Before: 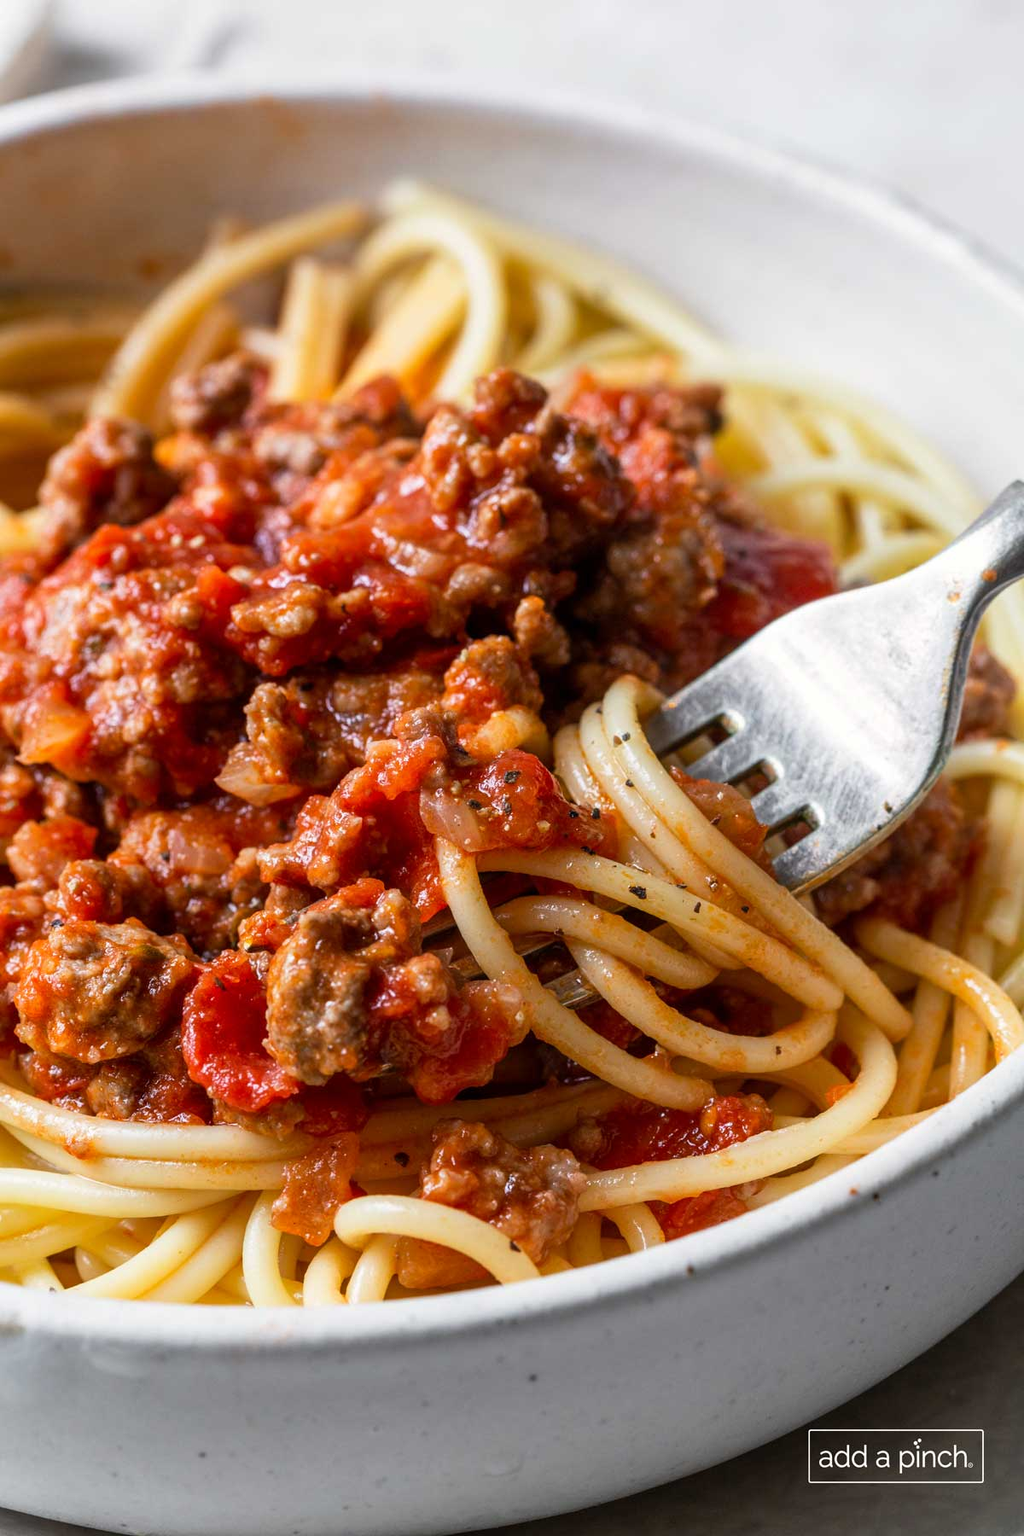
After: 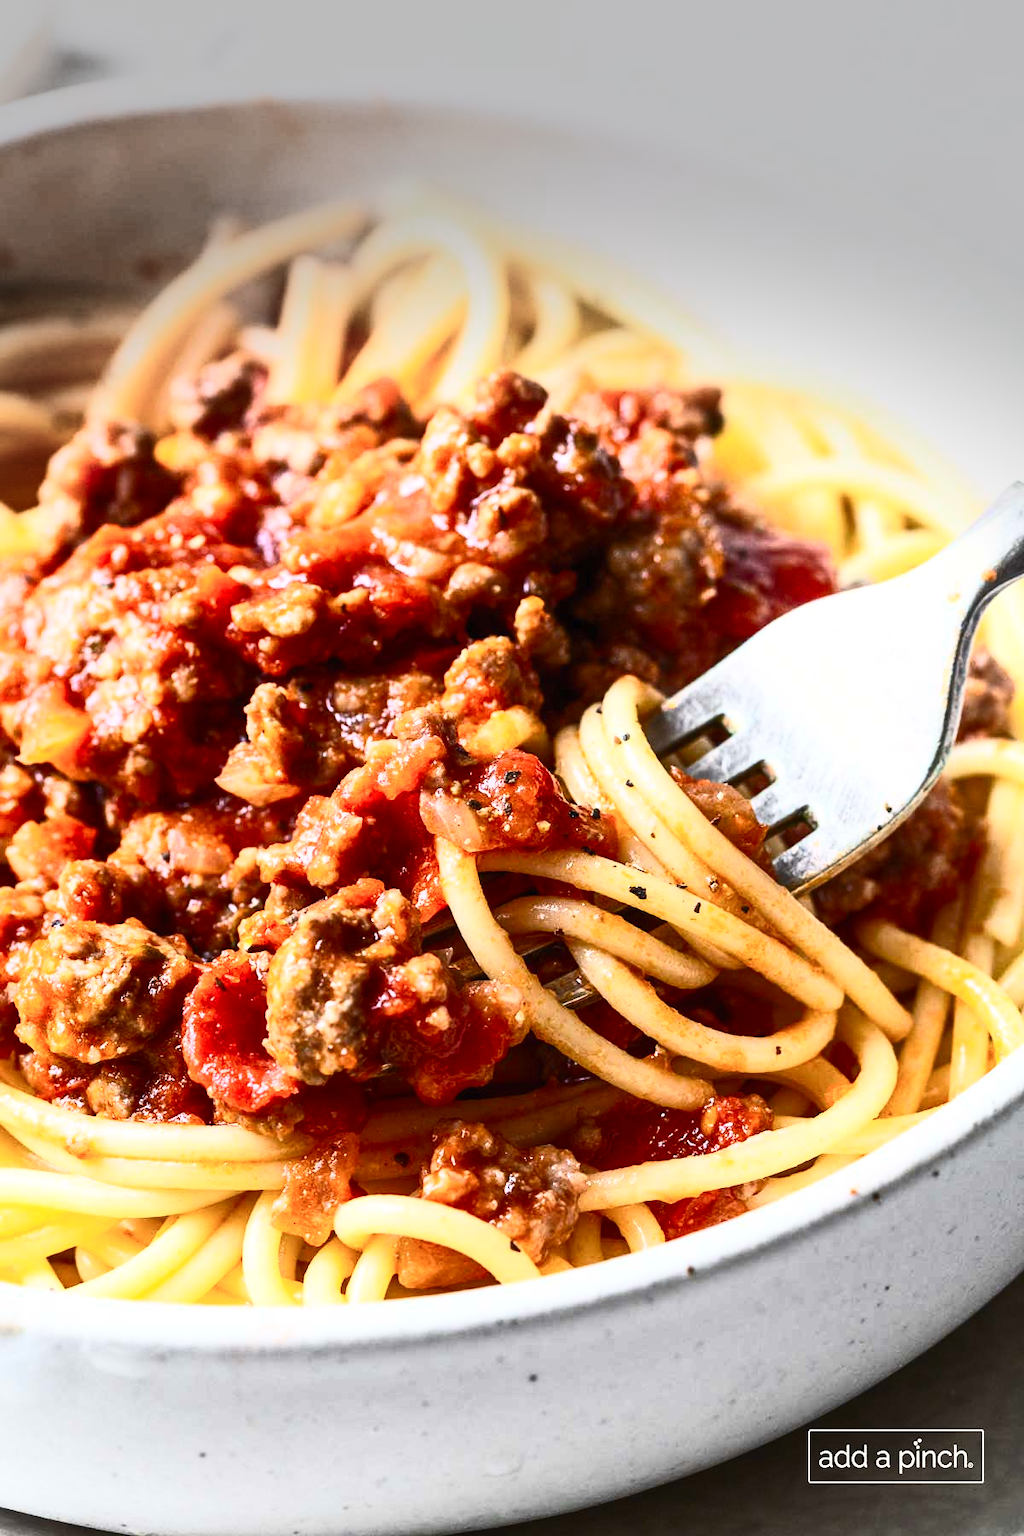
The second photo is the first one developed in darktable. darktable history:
vignetting: fall-off start 97.26%, center (-0.024, 0.404), width/height ratio 1.181, dithering 8-bit output, unbound false
contrast brightness saturation: contrast 0.604, brightness 0.342, saturation 0.146
exposure: exposure 0.209 EV, compensate exposure bias true, compensate highlight preservation false
